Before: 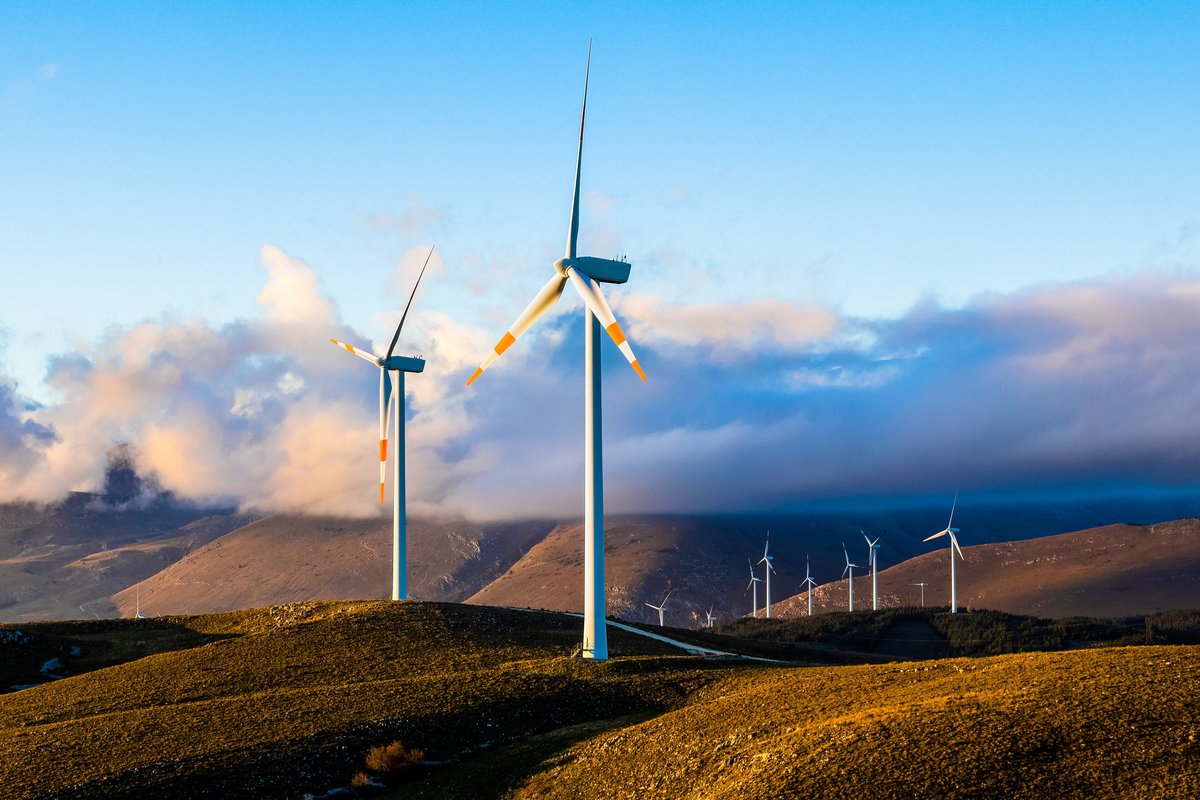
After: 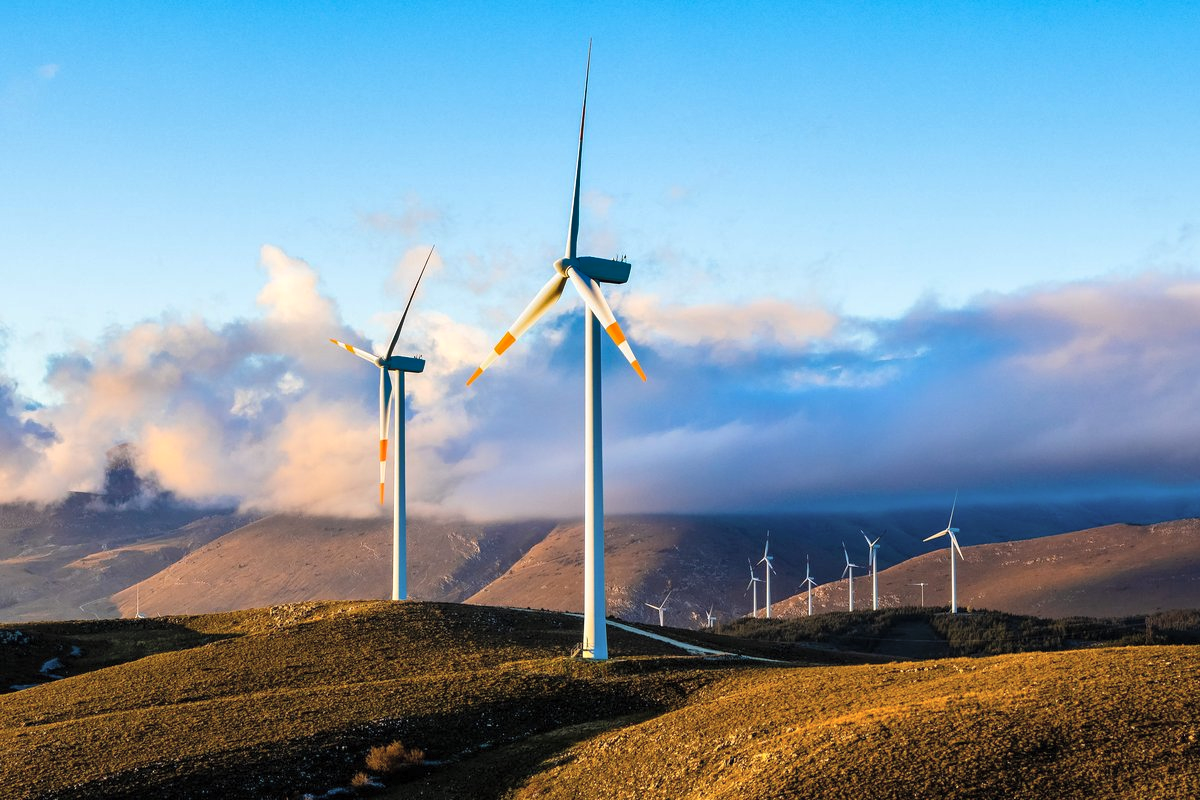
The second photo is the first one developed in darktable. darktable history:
contrast brightness saturation: brightness 0.125
shadows and highlights: shadows 11.84, white point adjustment 1.21, soften with gaussian
